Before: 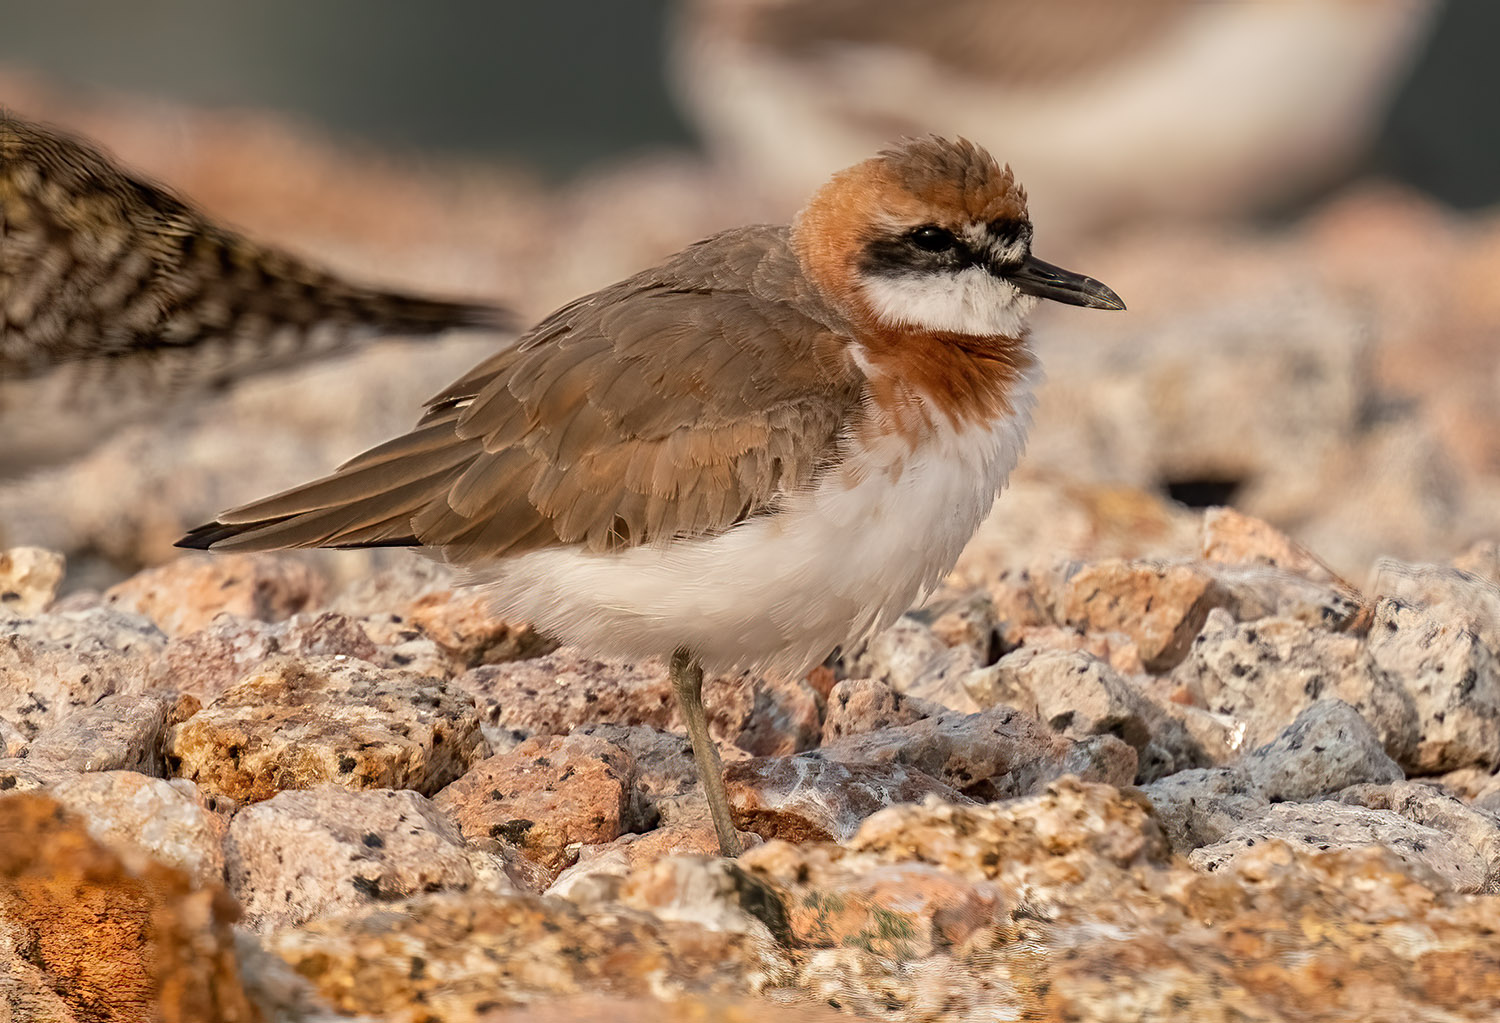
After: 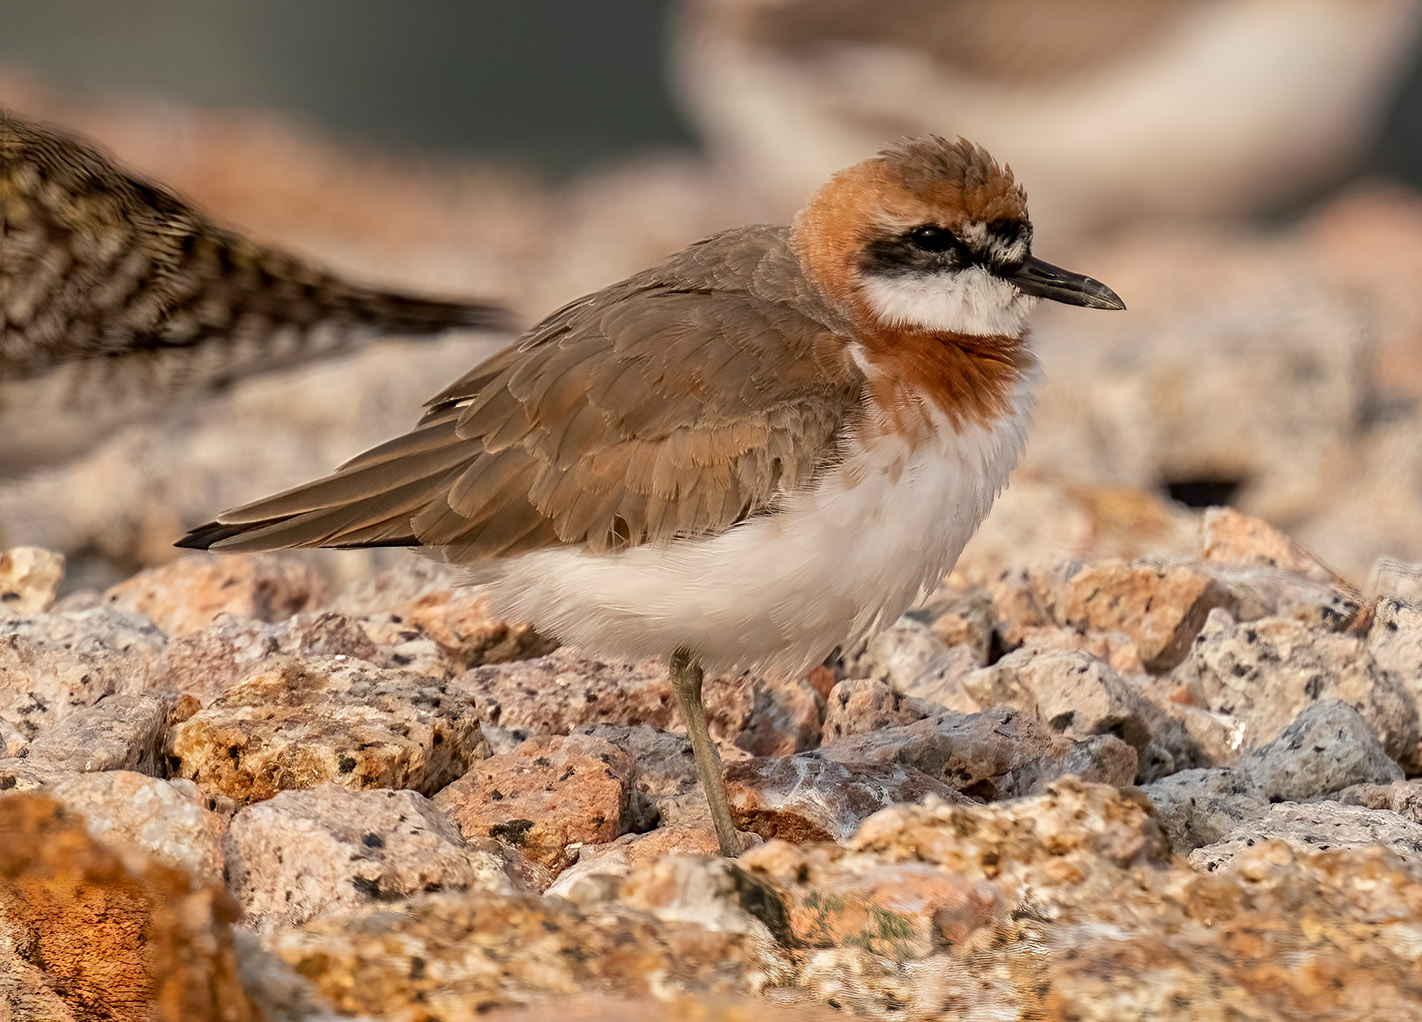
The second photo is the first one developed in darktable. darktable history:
exposure: black level correction 0.001, compensate highlight preservation false
crop and rotate: right 5.167%
